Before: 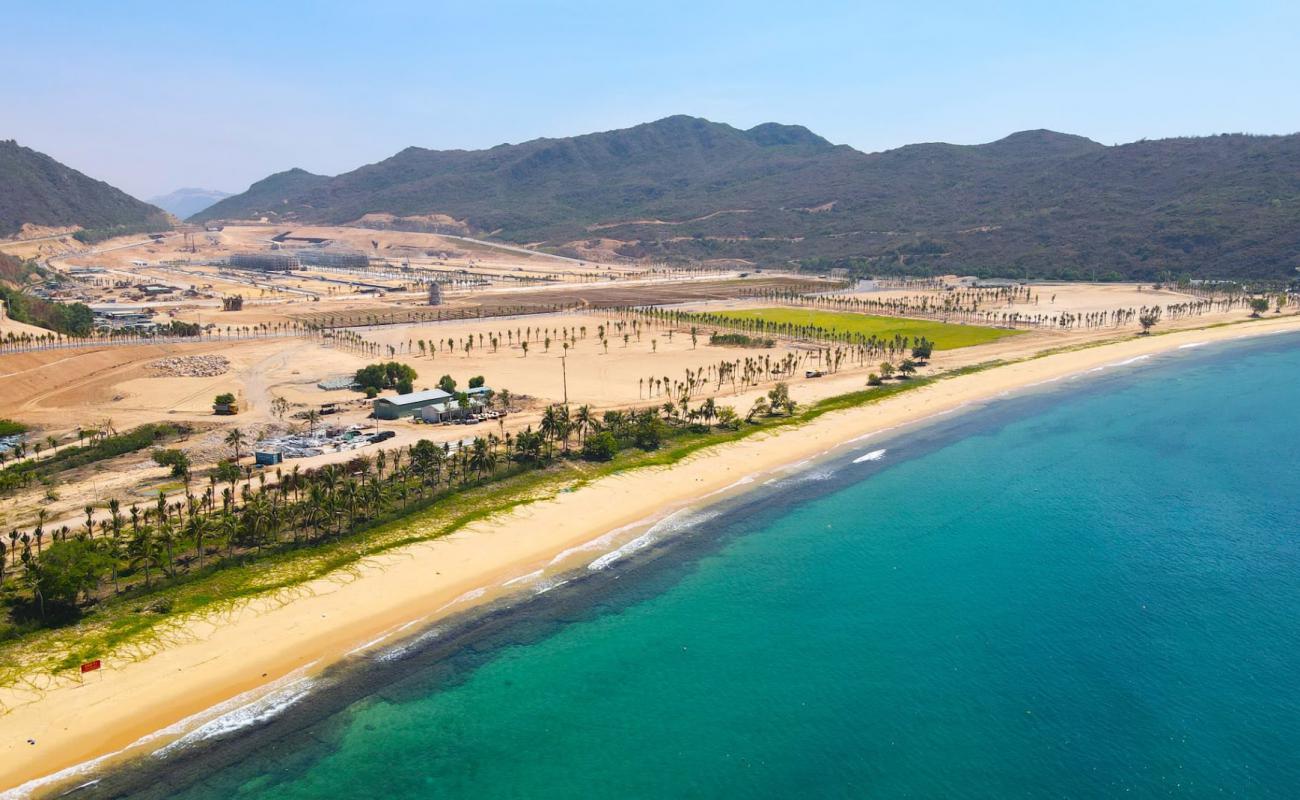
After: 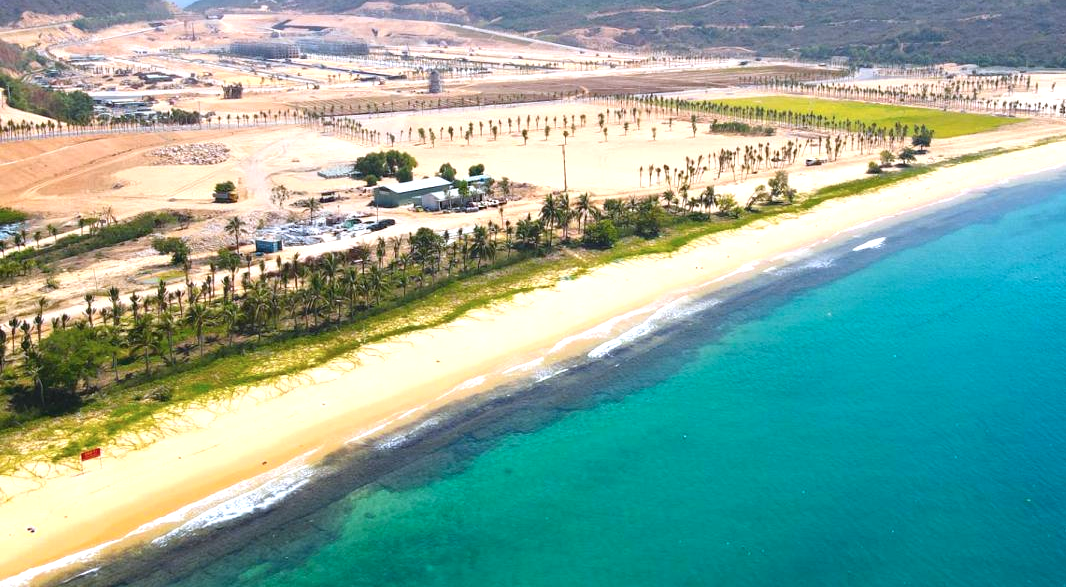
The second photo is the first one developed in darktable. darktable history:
exposure: exposure 0.636 EV, compensate highlight preservation false
color correction: highlights a* -0.772, highlights b* -8.92
crop: top 26.531%, right 17.959%
